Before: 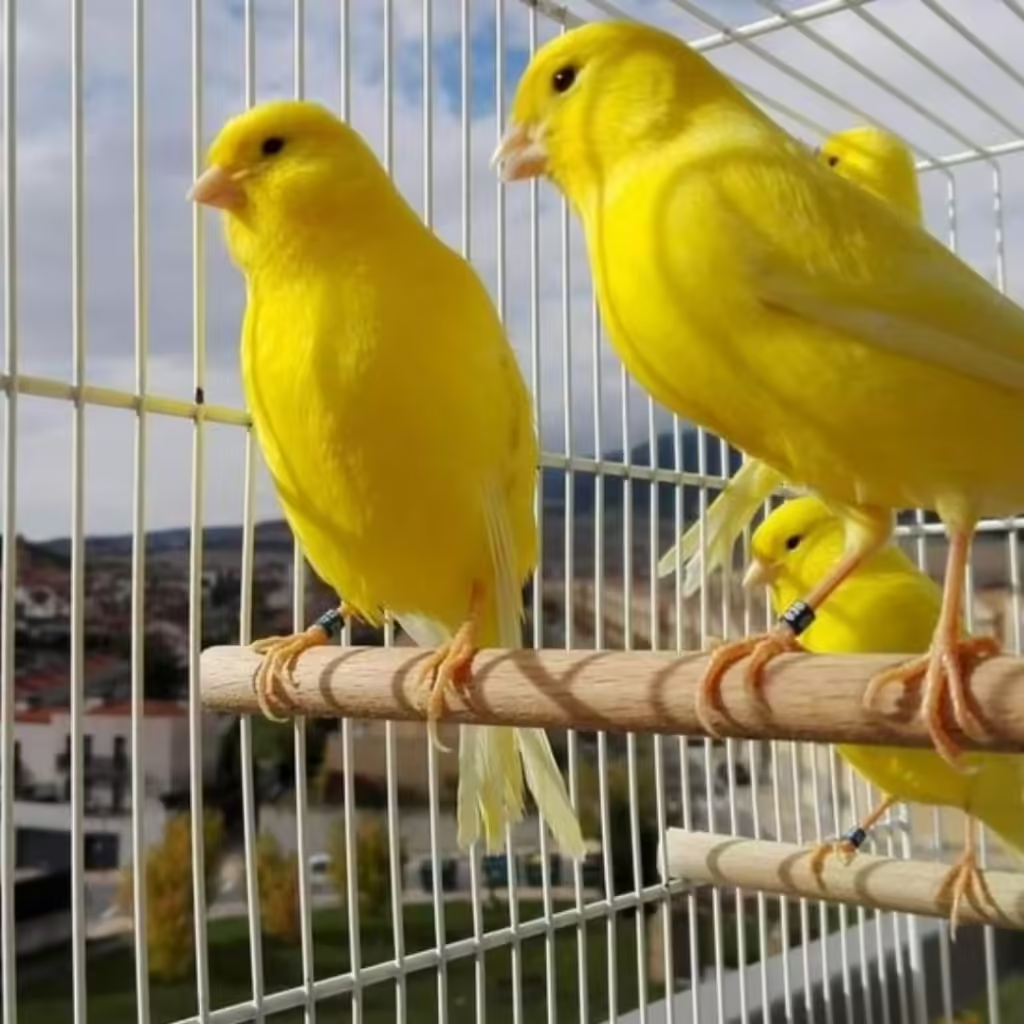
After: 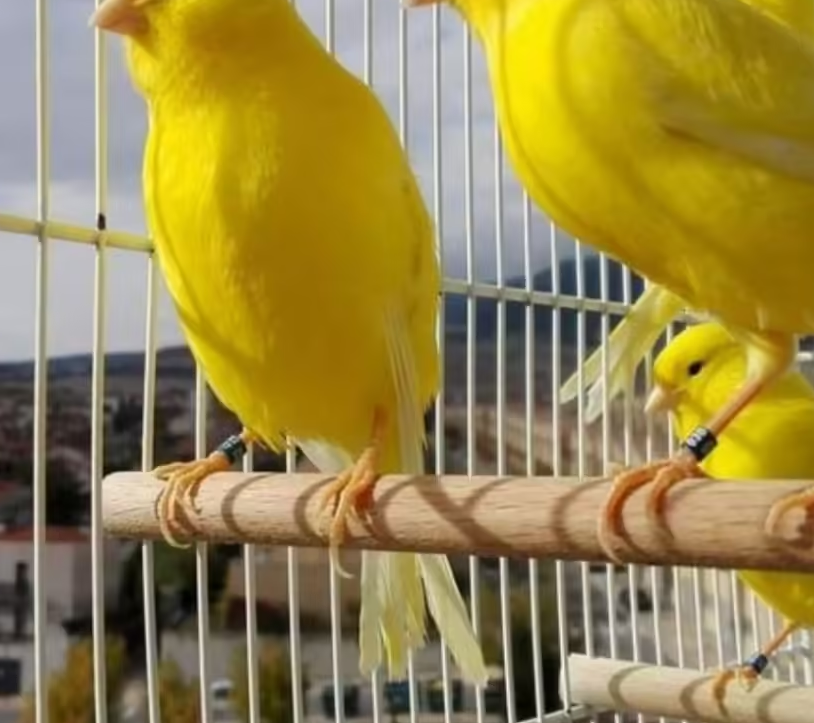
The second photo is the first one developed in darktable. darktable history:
tone equalizer: on, module defaults
crop: left 9.636%, top 17.026%, right 10.781%, bottom 12.359%
